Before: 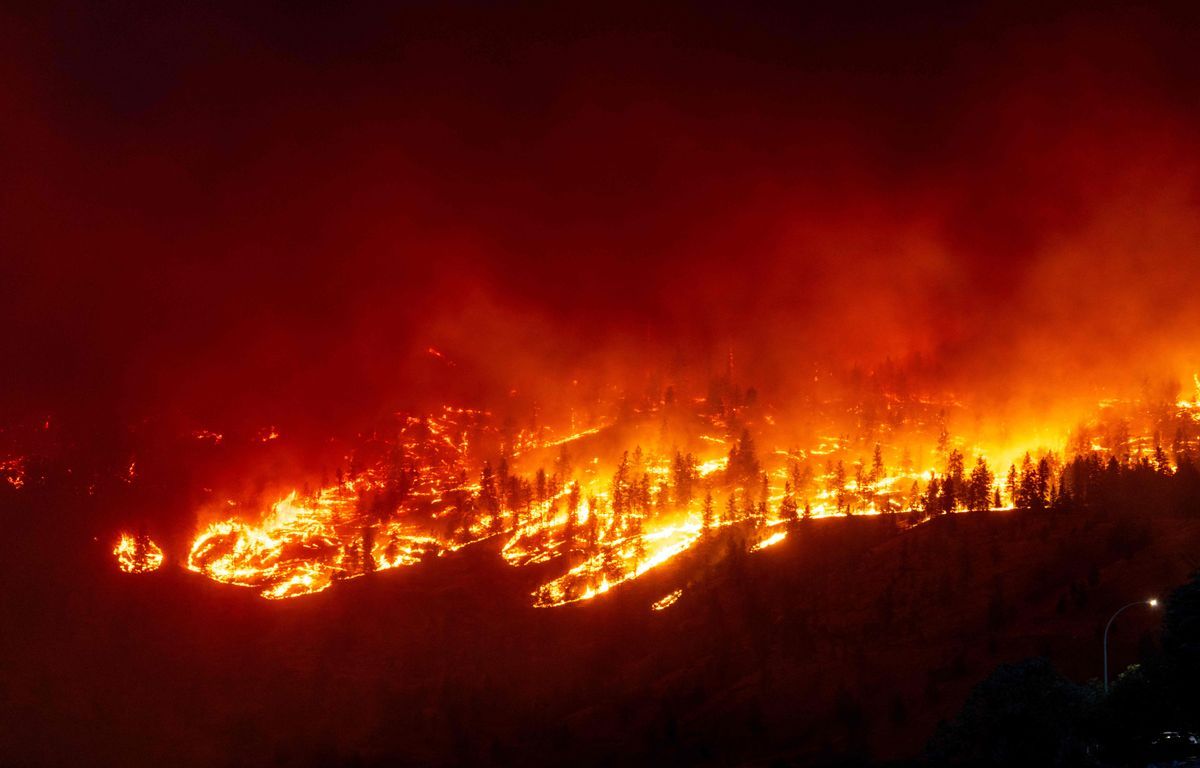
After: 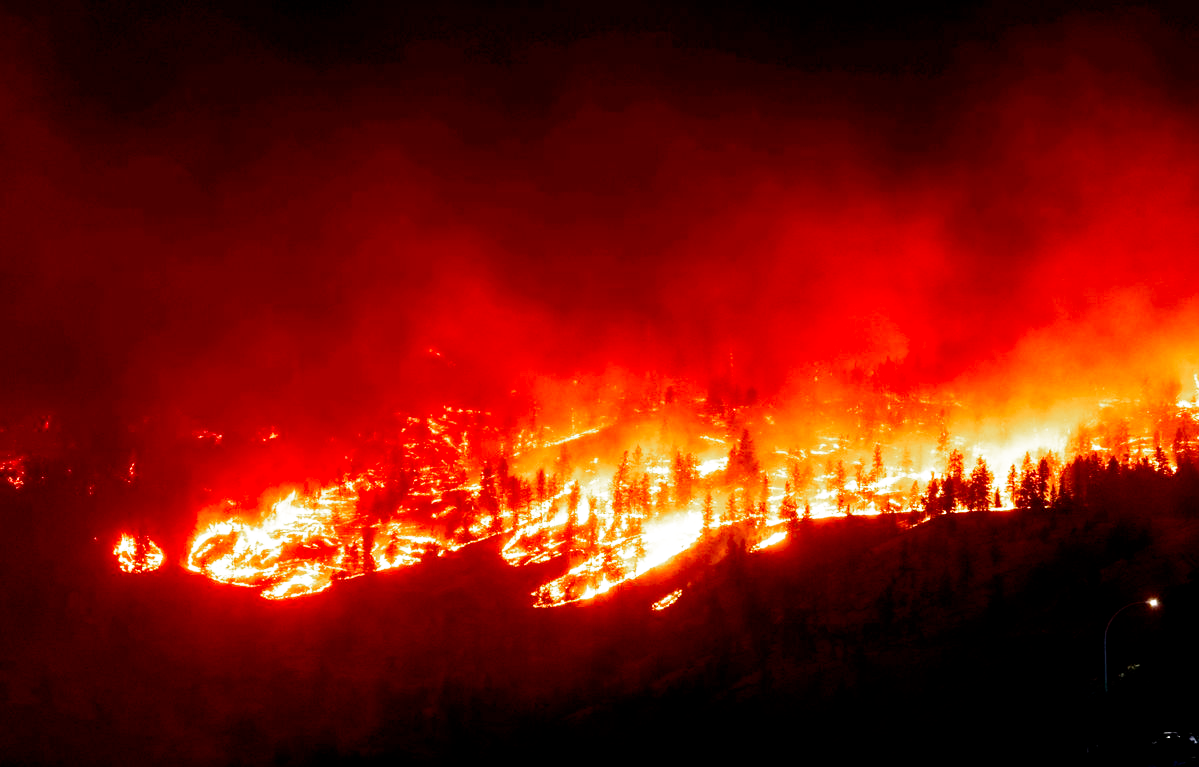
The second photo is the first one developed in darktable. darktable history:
color zones: curves: ch0 [(0, 0.5) (0.143, 0.5) (0.286, 0.456) (0.429, 0.5) (0.571, 0.5) (0.714, 0.5) (0.857, 0.5) (1, 0.5)]; ch1 [(0, 0.5) (0.143, 0.5) (0.286, 0.422) (0.429, 0.5) (0.571, 0.5) (0.714, 0.5) (0.857, 0.5) (1, 0.5)]
filmic rgb: middle gray luminance 10%, black relative exposure -8.61 EV, white relative exposure 3.3 EV, threshold 6 EV, target black luminance 0%, hardness 5.2, latitude 44.69%, contrast 1.302, highlights saturation mix 5%, shadows ↔ highlights balance 24.64%, add noise in highlights 0, preserve chrominance no, color science v3 (2019), use custom middle-gray values true, iterations of high-quality reconstruction 0, contrast in highlights soft, enable highlight reconstruction true
